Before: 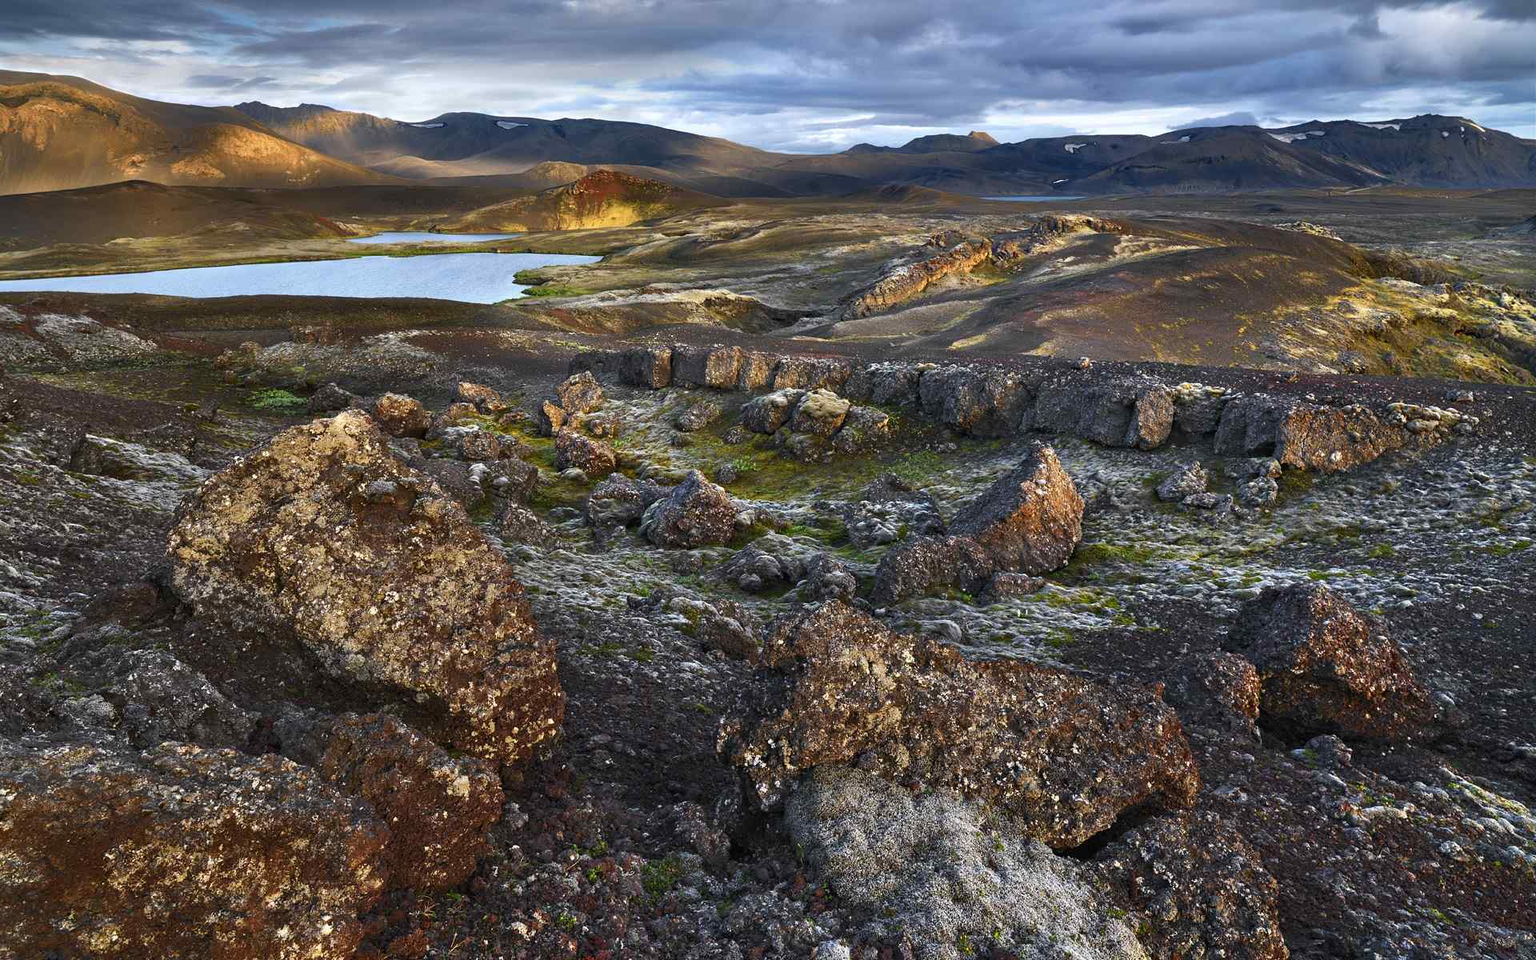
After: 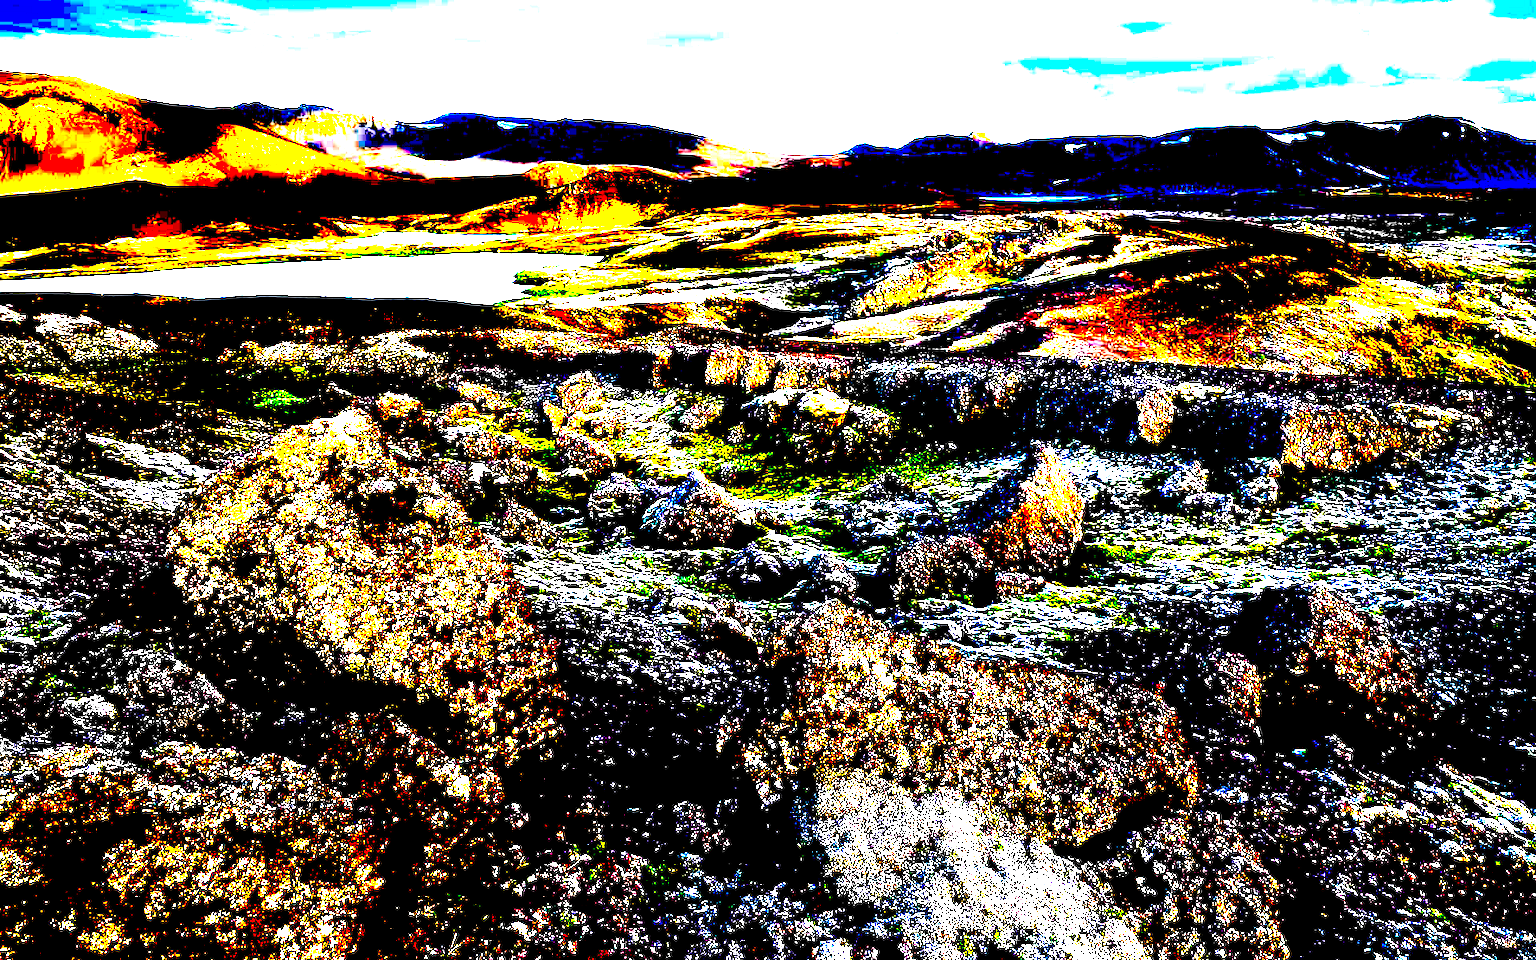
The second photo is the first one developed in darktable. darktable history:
color balance: output saturation 110%
exposure: black level correction 0.1, exposure 3 EV, compensate highlight preservation false
